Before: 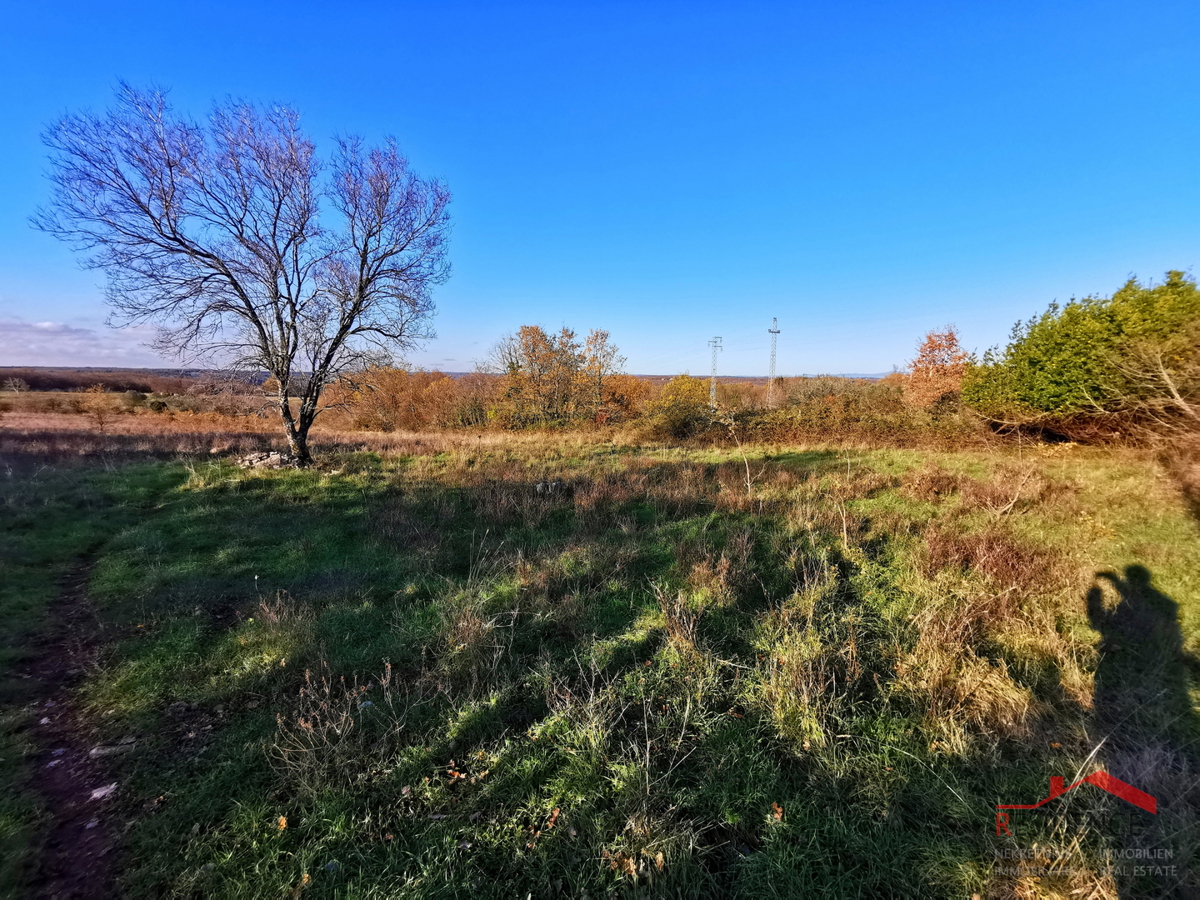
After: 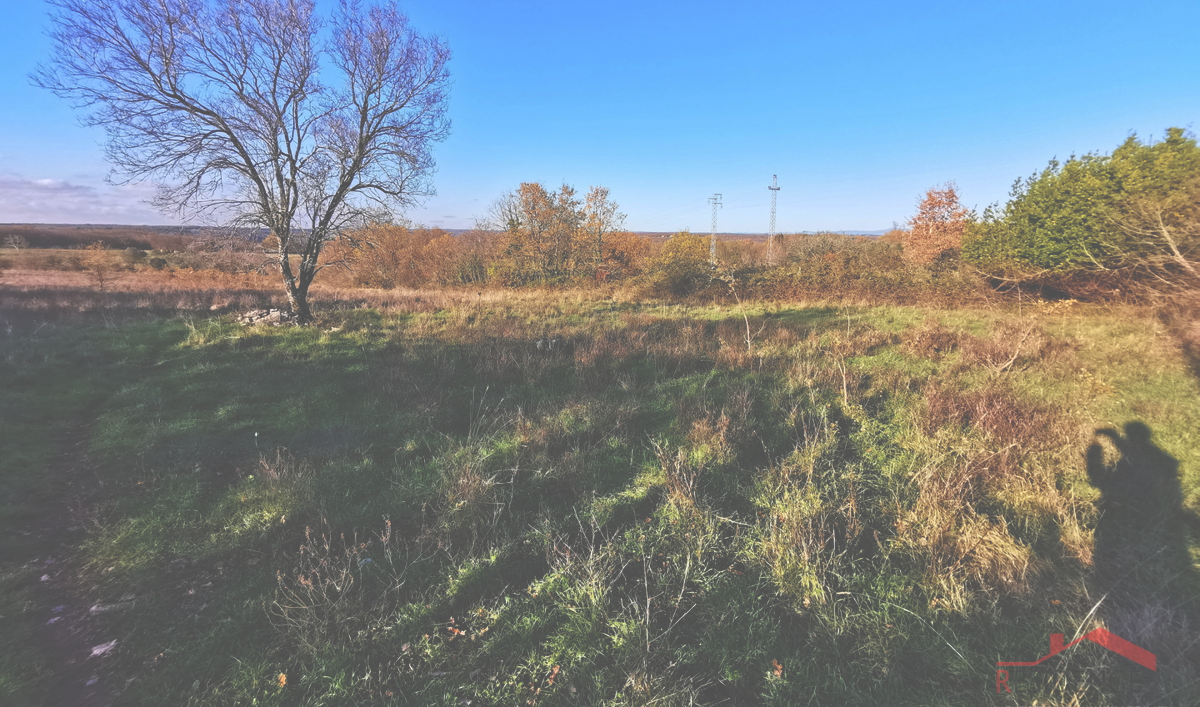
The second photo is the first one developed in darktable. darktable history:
crop and rotate: top 15.994%, bottom 5.351%
exposure: black level correction -0.087, compensate highlight preservation false
